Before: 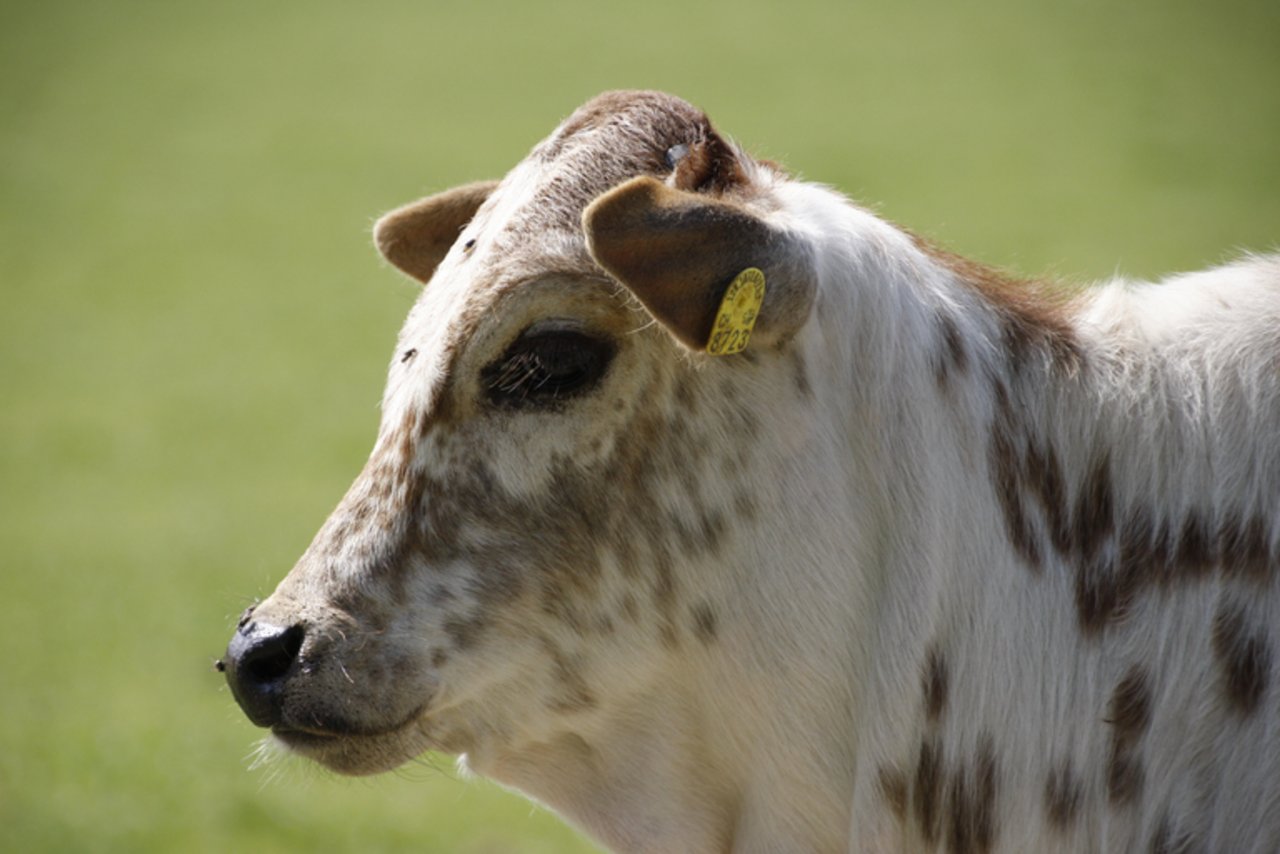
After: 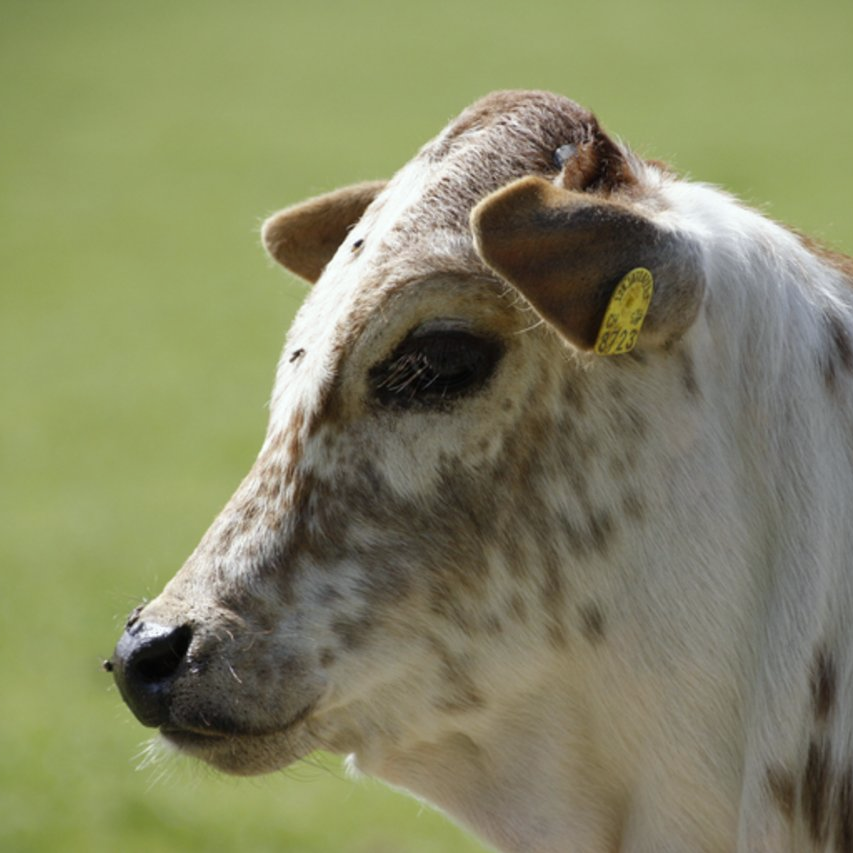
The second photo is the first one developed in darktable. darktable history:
white balance: red 0.978, blue 0.999
crop and rotate: left 8.786%, right 24.548%
